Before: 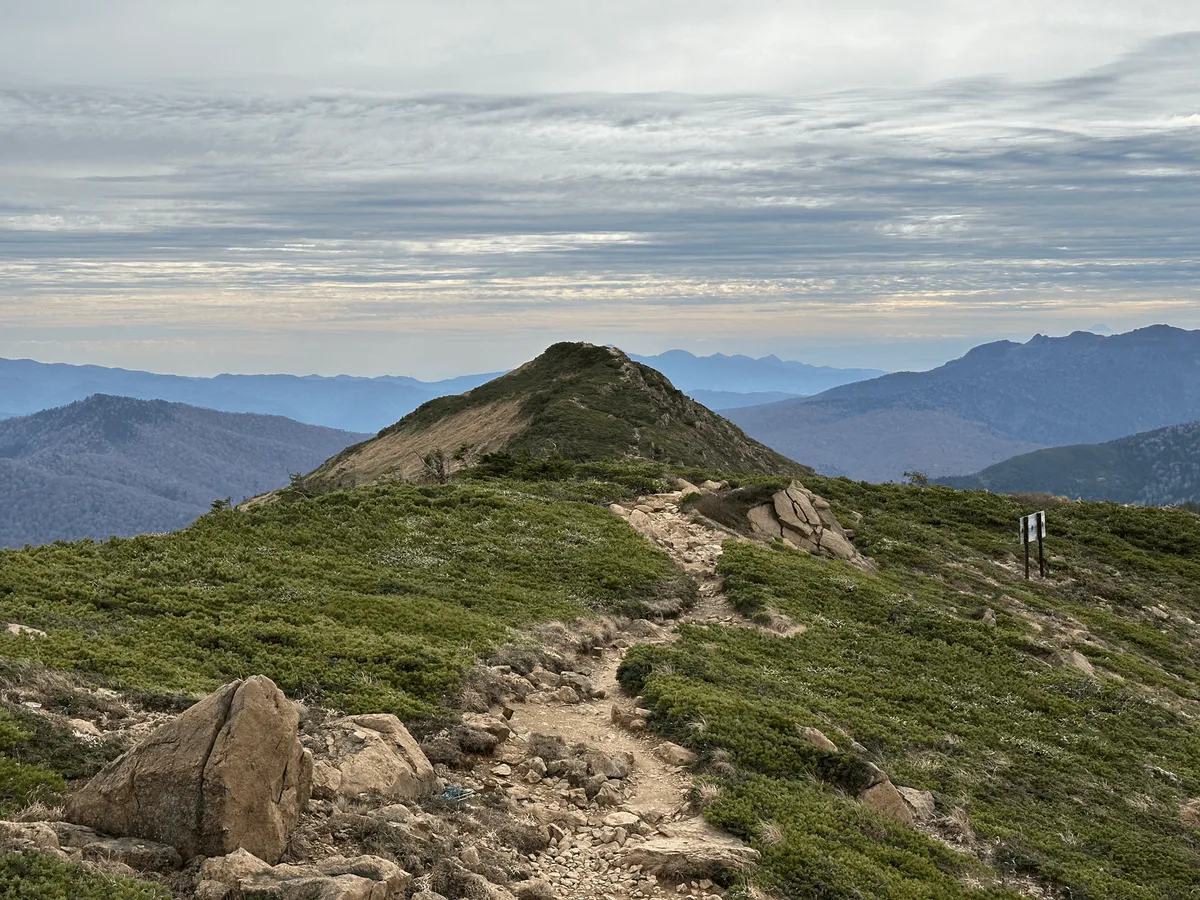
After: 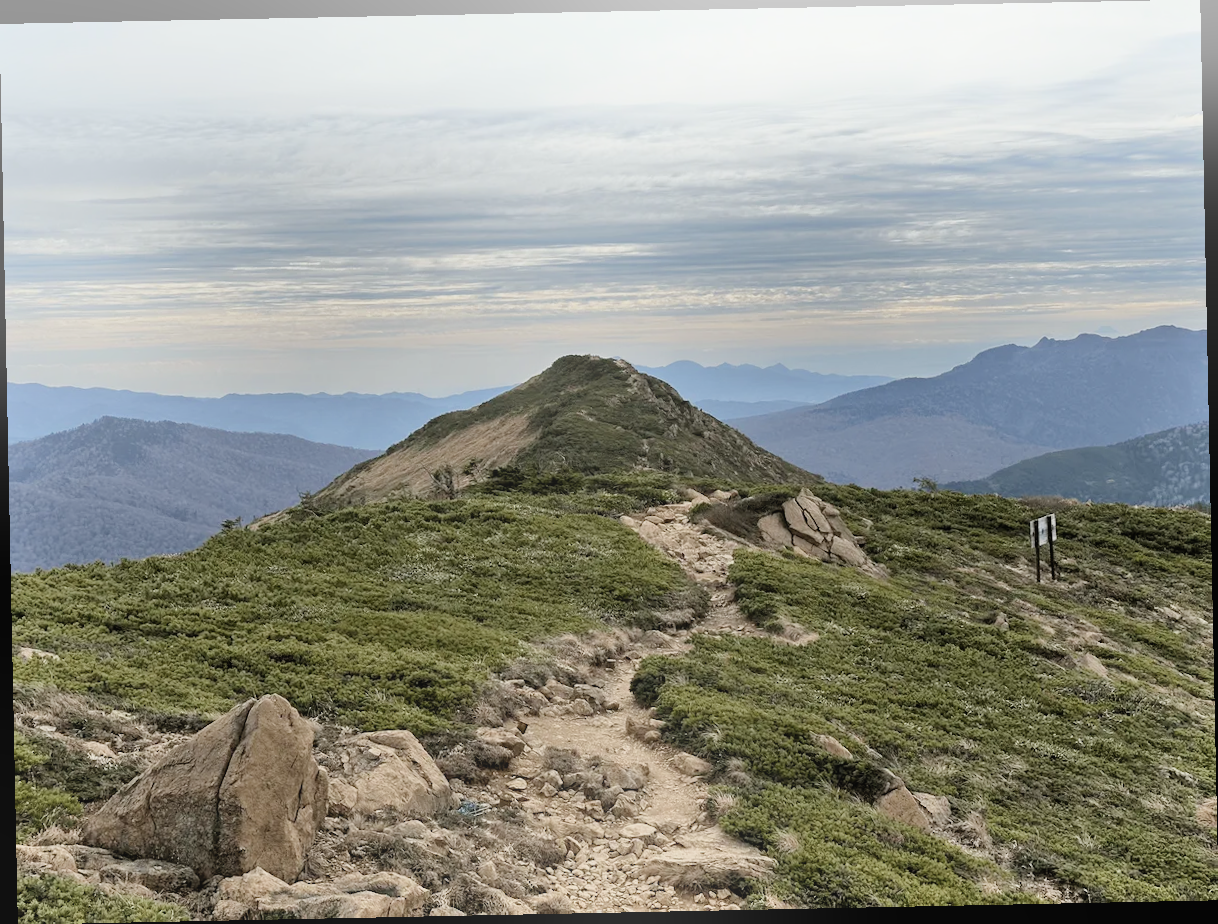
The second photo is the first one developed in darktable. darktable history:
rotate and perspective: rotation -1.17°, automatic cropping off
color contrast: green-magenta contrast 0.84, blue-yellow contrast 0.86
filmic rgb: hardness 4.17, contrast 0.921
shadows and highlights: radius 108.52, shadows 44.07, highlights -67.8, low approximation 0.01, soften with gaussian
exposure: exposure 0.29 EV, compensate highlight preservation false
bloom: threshold 82.5%, strength 16.25%
